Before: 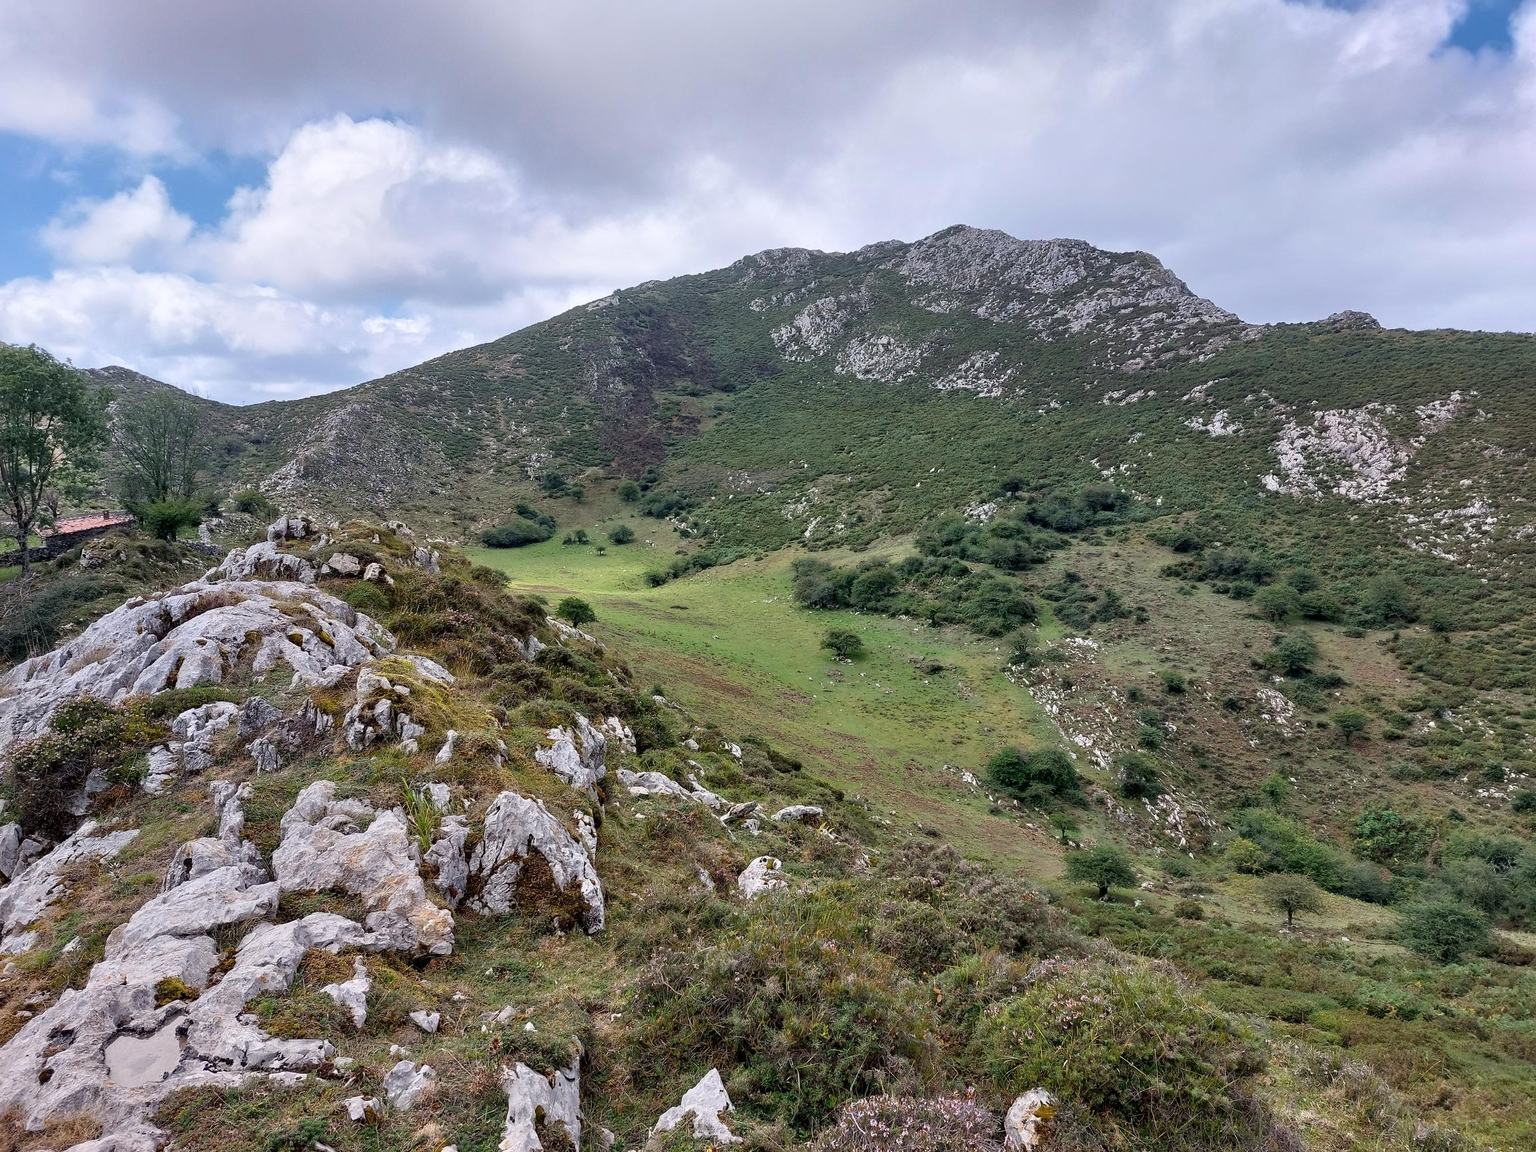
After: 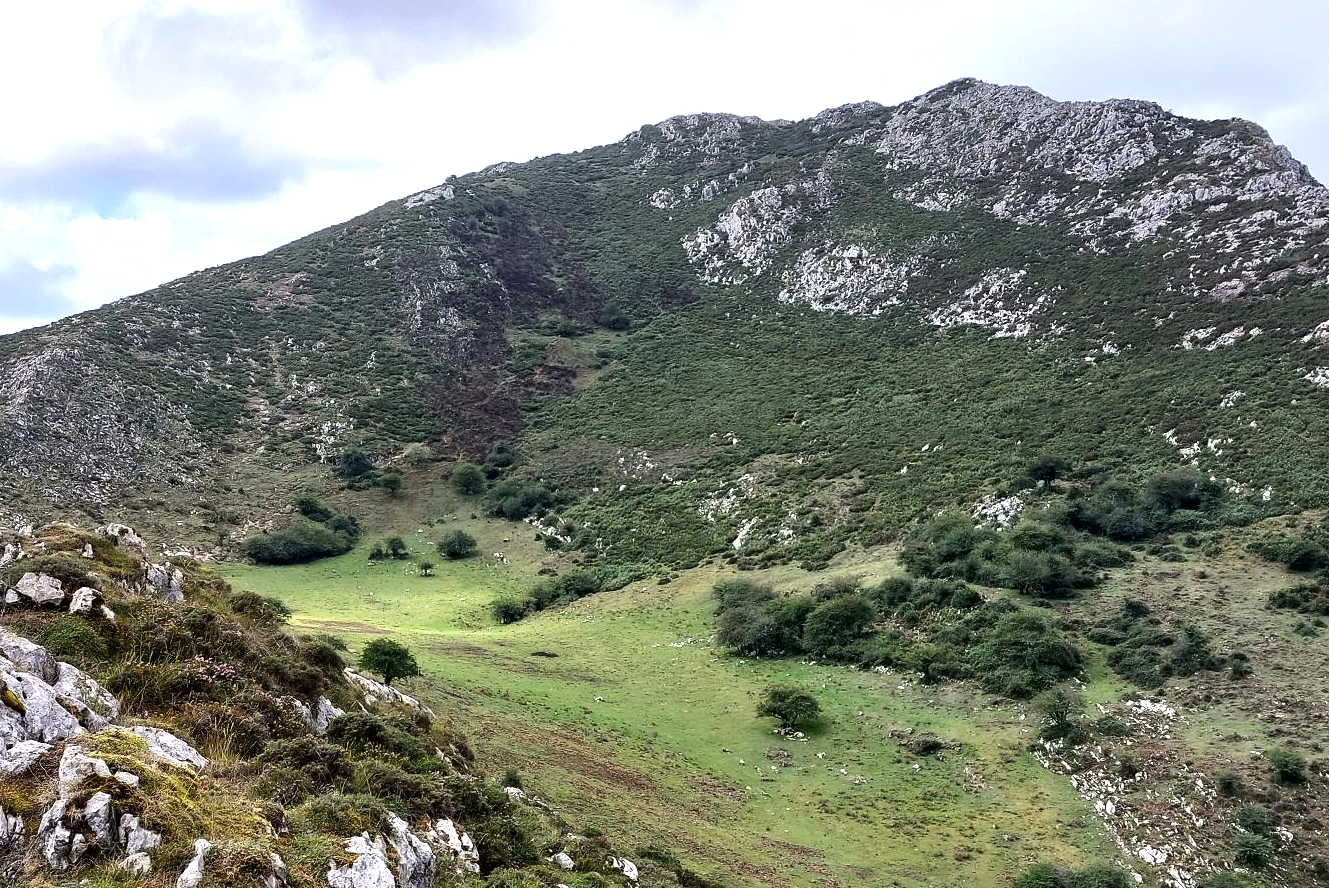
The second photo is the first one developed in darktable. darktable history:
tone equalizer: -8 EV -0.733 EV, -7 EV -0.678 EV, -6 EV -0.568 EV, -5 EV -0.402 EV, -3 EV 0.388 EV, -2 EV 0.6 EV, -1 EV 0.701 EV, +0 EV 0.747 EV, edges refinement/feathering 500, mask exposure compensation -1.57 EV, preserve details no
crop: left 20.687%, top 15.008%, right 21.793%, bottom 33.731%
